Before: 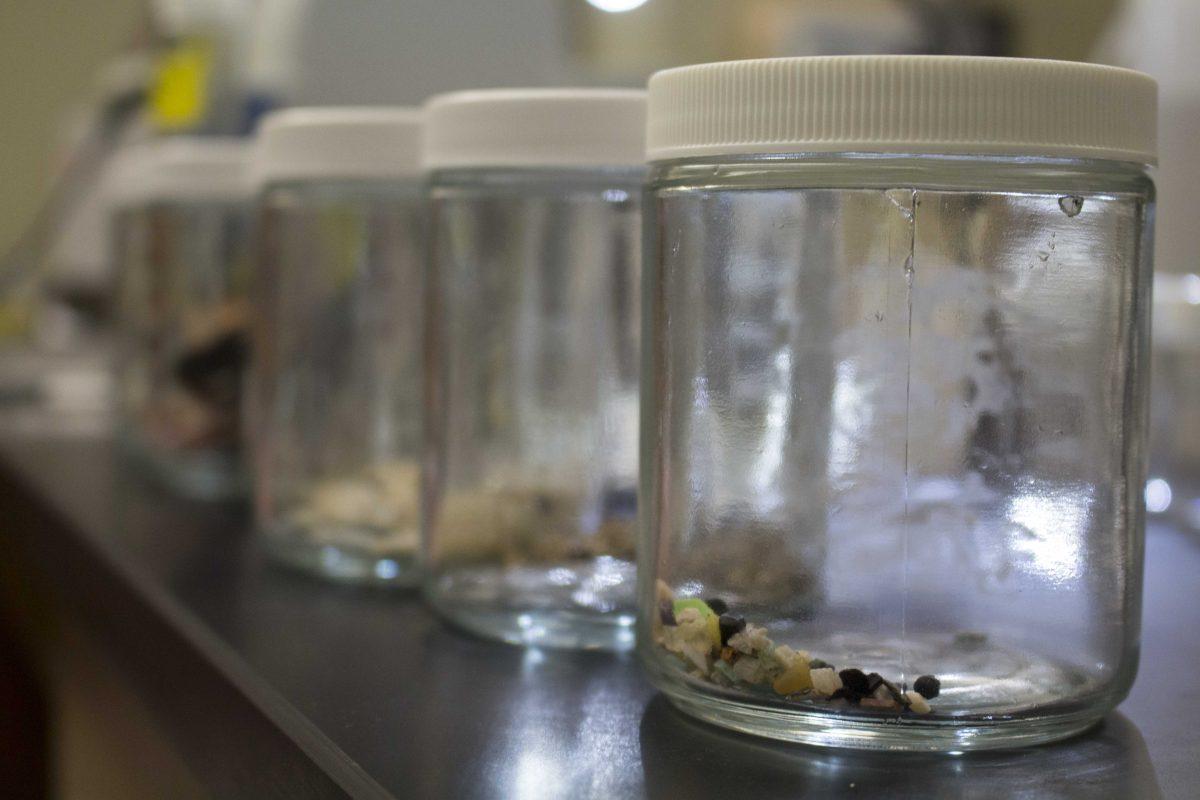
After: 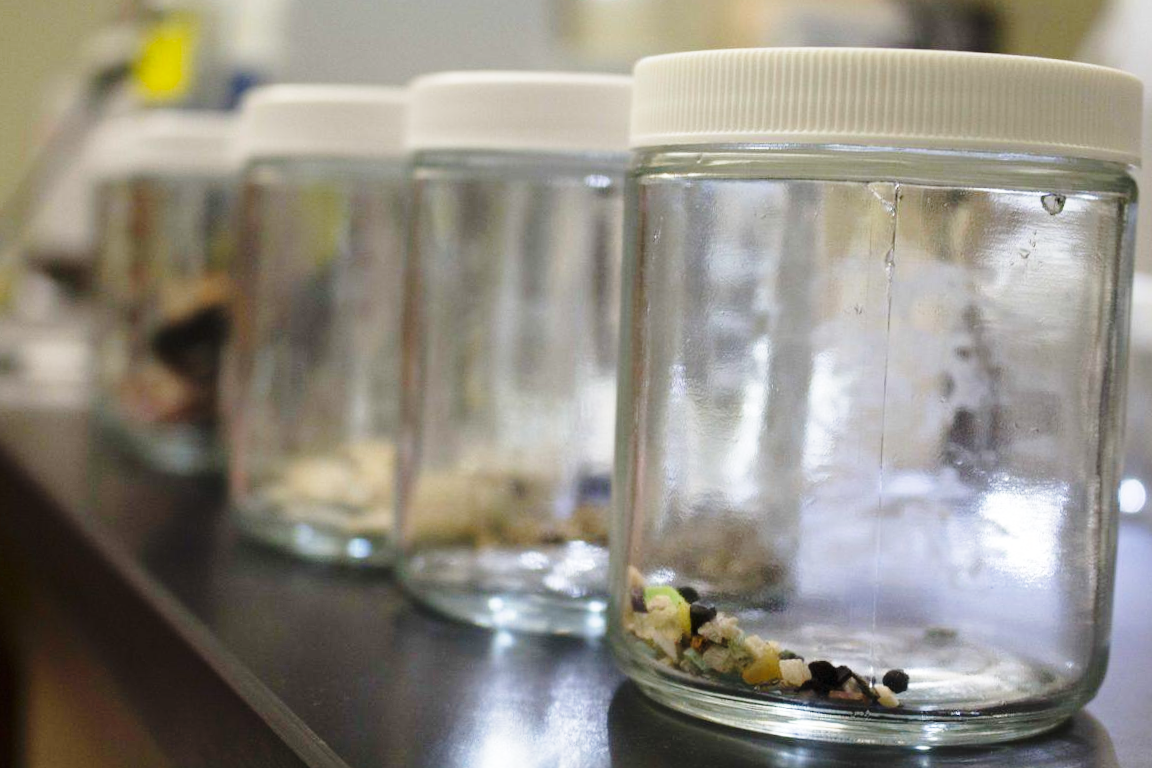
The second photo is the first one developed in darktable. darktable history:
base curve: curves: ch0 [(0, 0) (0.028, 0.03) (0.121, 0.232) (0.46, 0.748) (0.859, 0.968) (1, 1)], preserve colors none
crop and rotate: angle -1.59°
